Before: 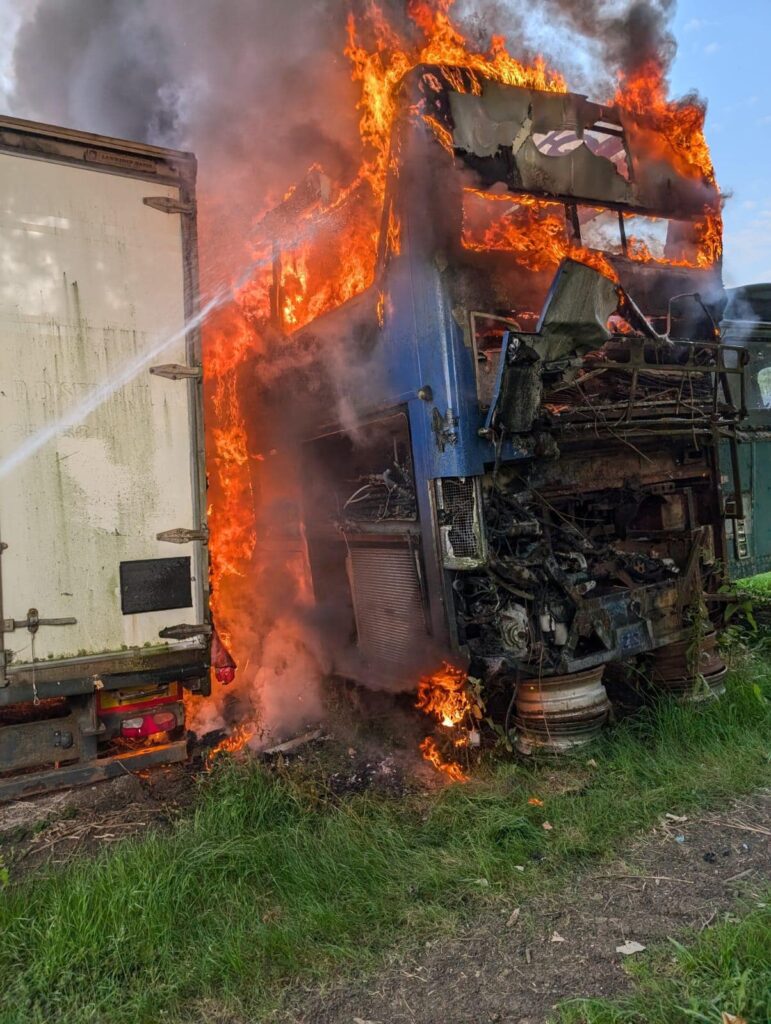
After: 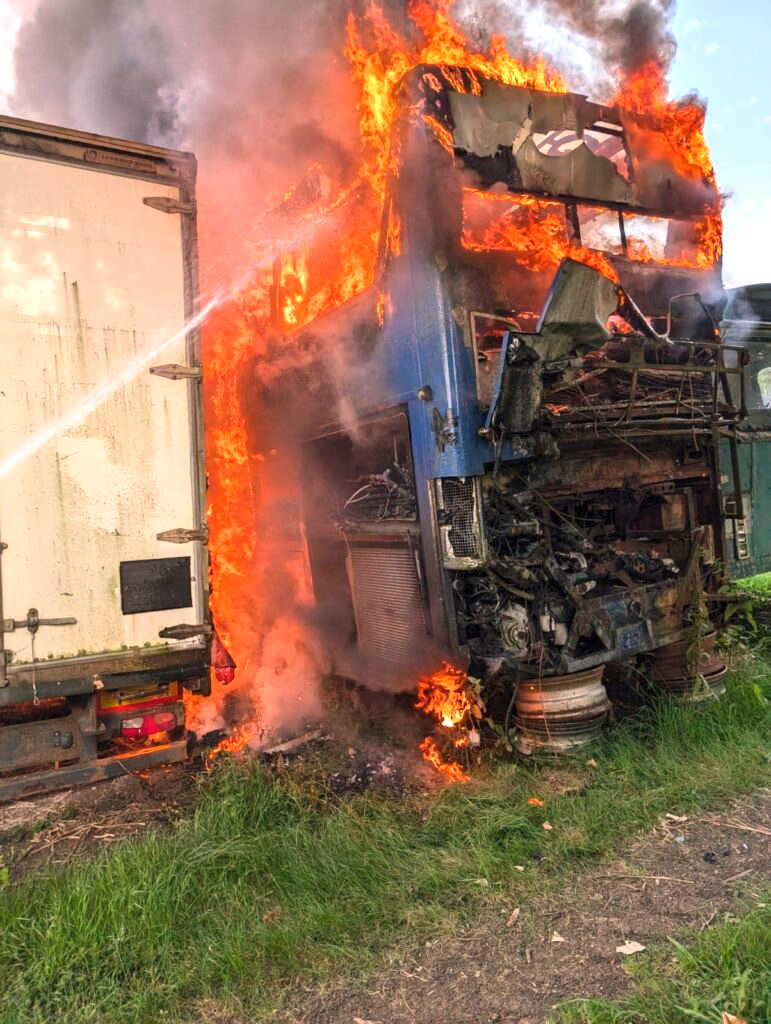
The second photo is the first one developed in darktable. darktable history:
exposure: black level correction 0, exposure 0.7 EV, compensate exposure bias true, compensate highlight preservation false
white balance: red 1.127, blue 0.943
